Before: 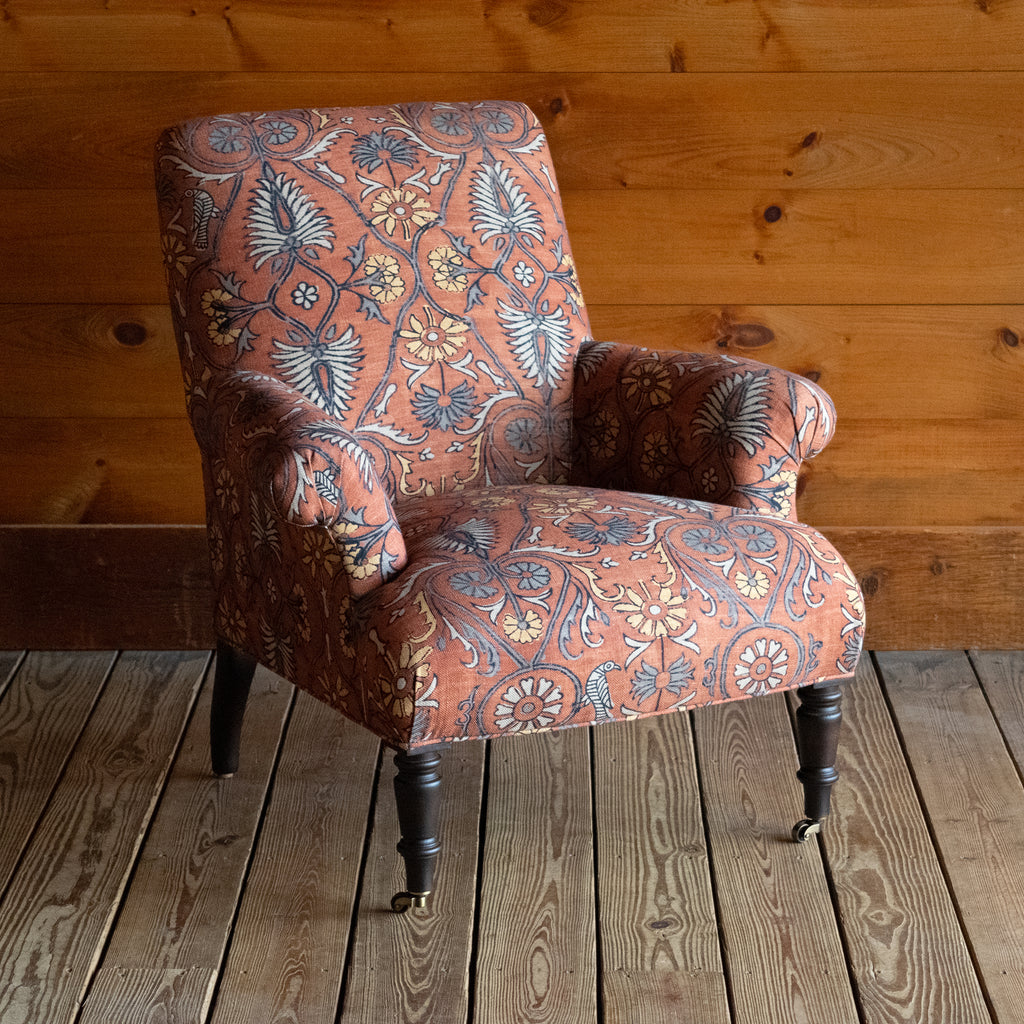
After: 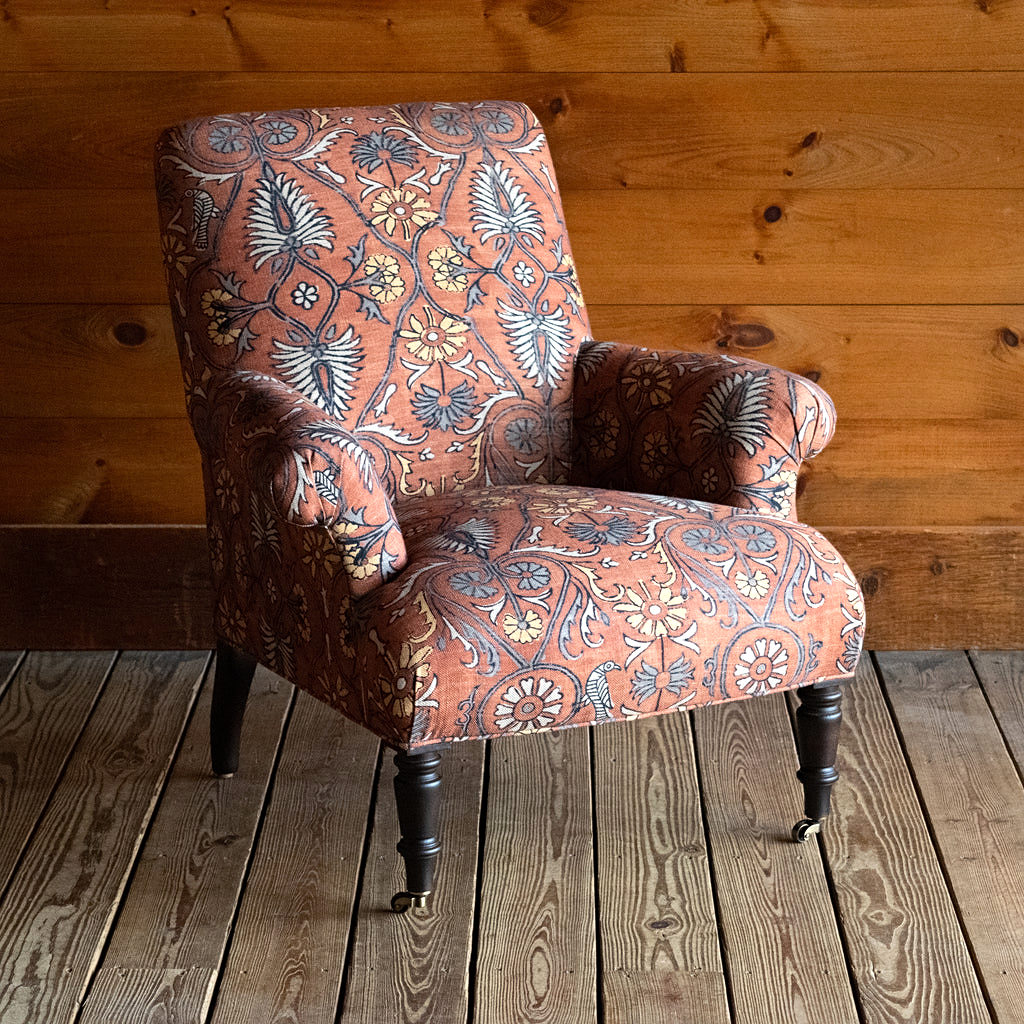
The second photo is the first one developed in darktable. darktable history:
tone equalizer: -8 EV -0.417 EV, -7 EV -0.389 EV, -6 EV -0.333 EV, -5 EV -0.222 EV, -3 EV 0.222 EV, -2 EV 0.333 EV, -1 EV 0.389 EV, +0 EV 0.417 EV, edges refinement/feathering 500, mask exposure compensation -1.57 EV, preserve details no
sharpen: amount 0.2
